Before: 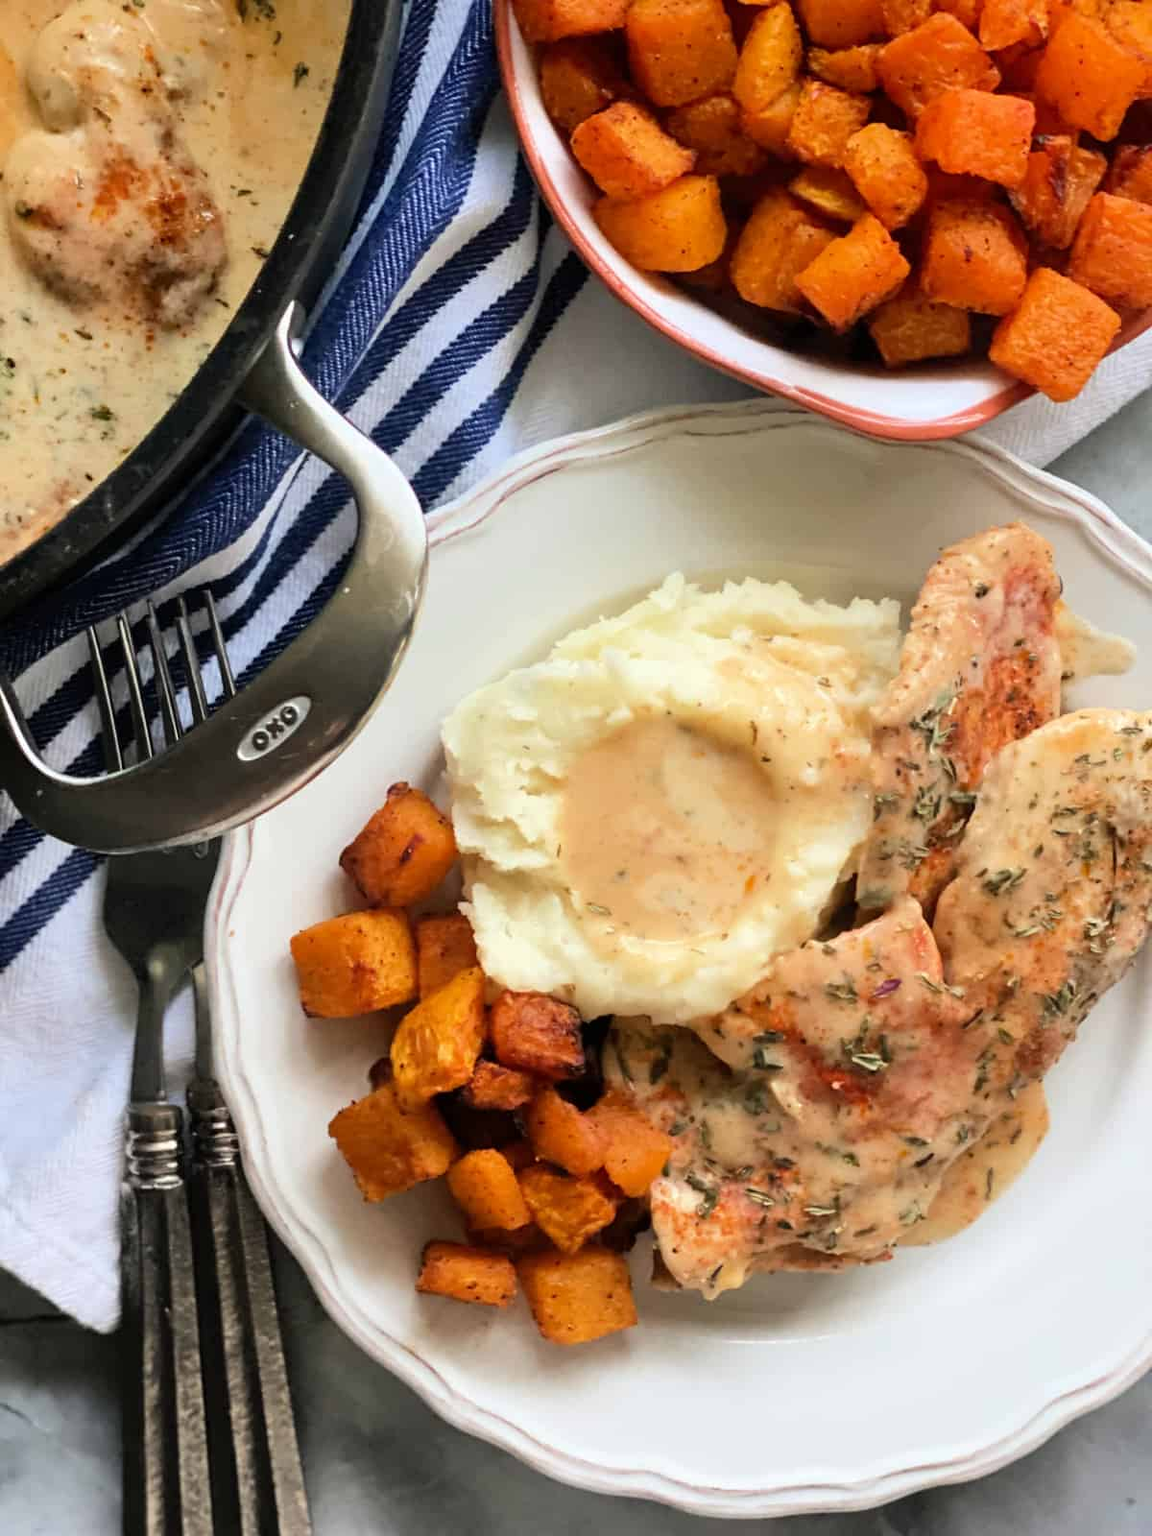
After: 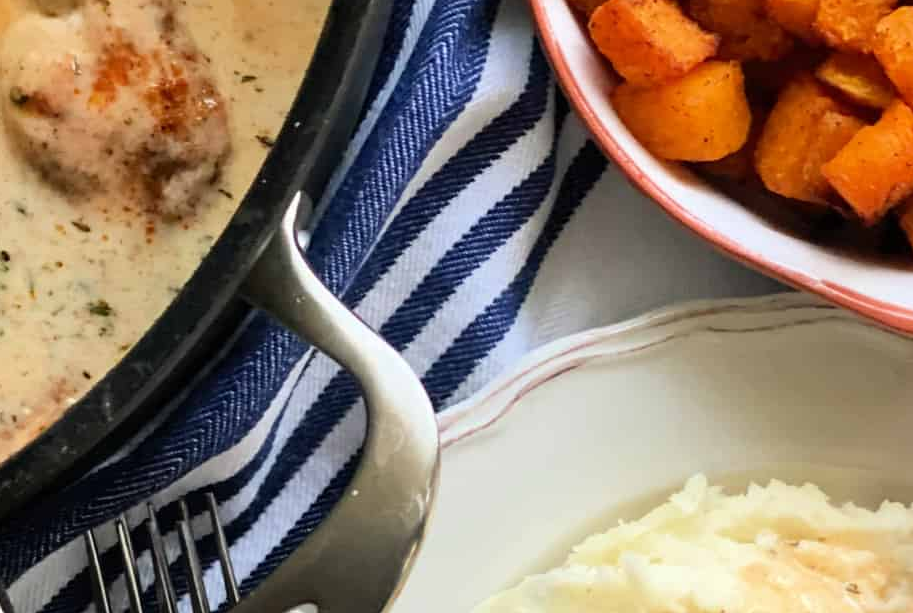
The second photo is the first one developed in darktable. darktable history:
crop: left 0.558%, top 7.638%, right 23.307%, bottom 53.994%
